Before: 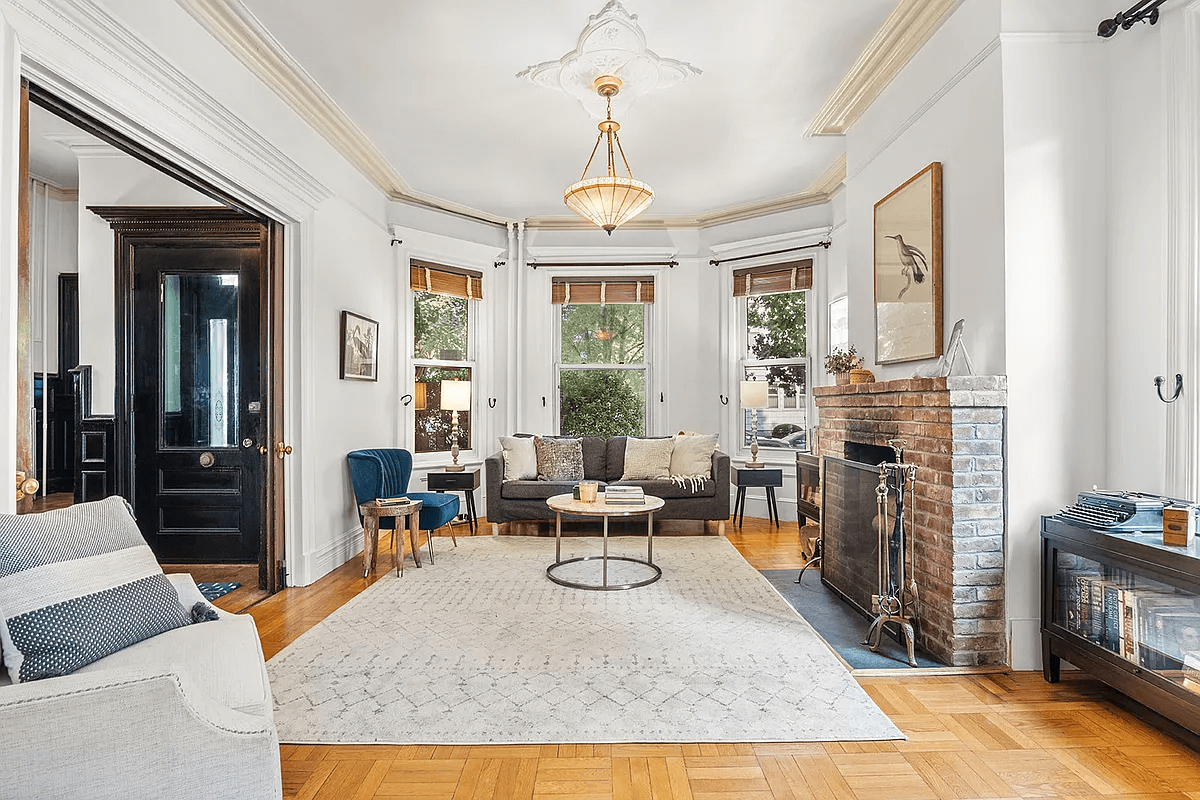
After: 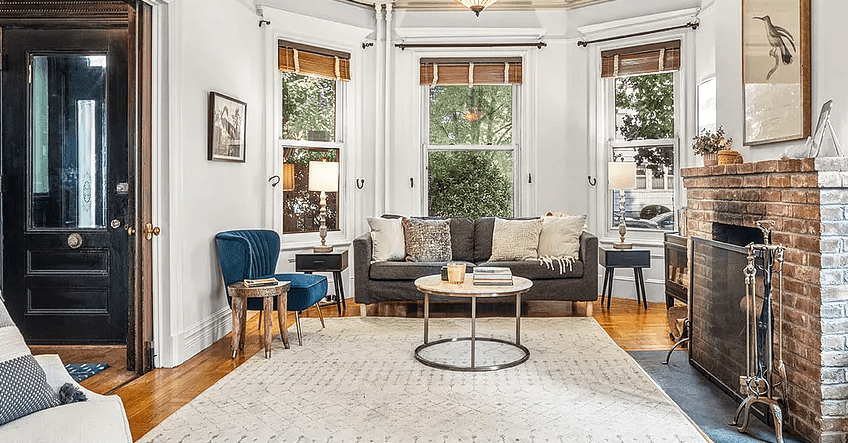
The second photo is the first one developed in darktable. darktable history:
crop: left 11.031%, top 27.381%, right 18.232%, bottom 17.194%
local contrast: on, module defaults
shadows and highlights: shadows -1.85, highlights 41.54
